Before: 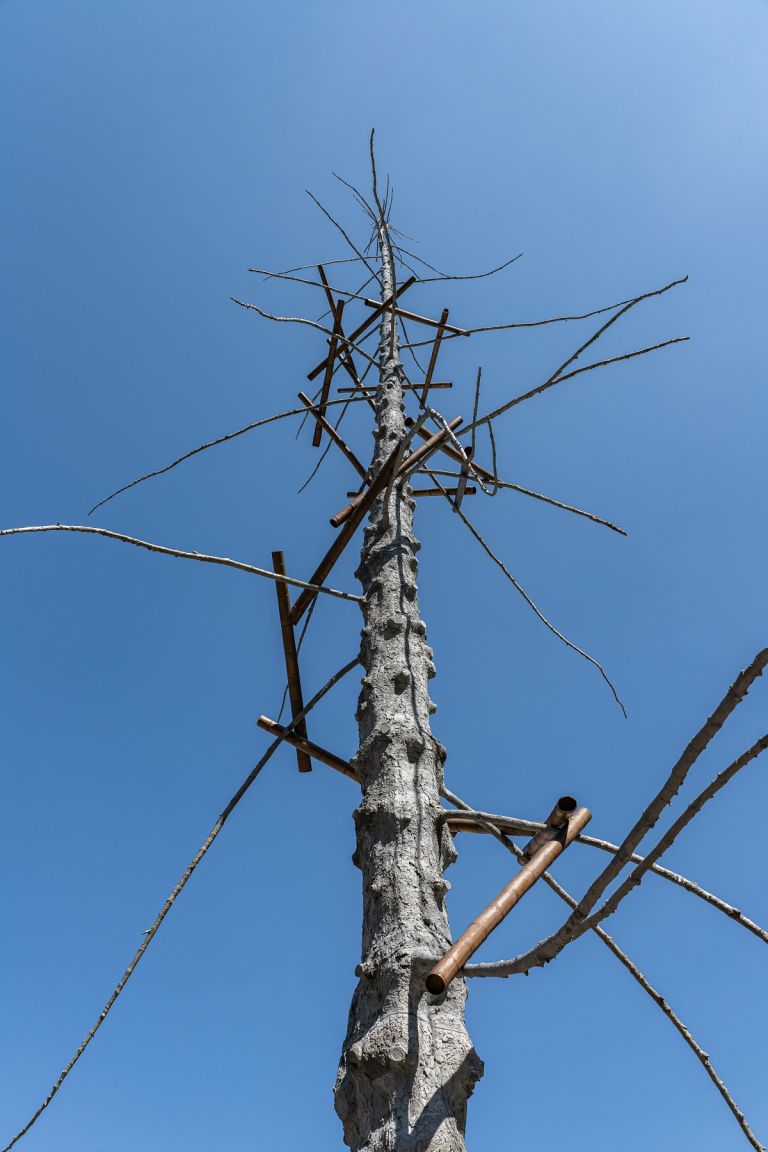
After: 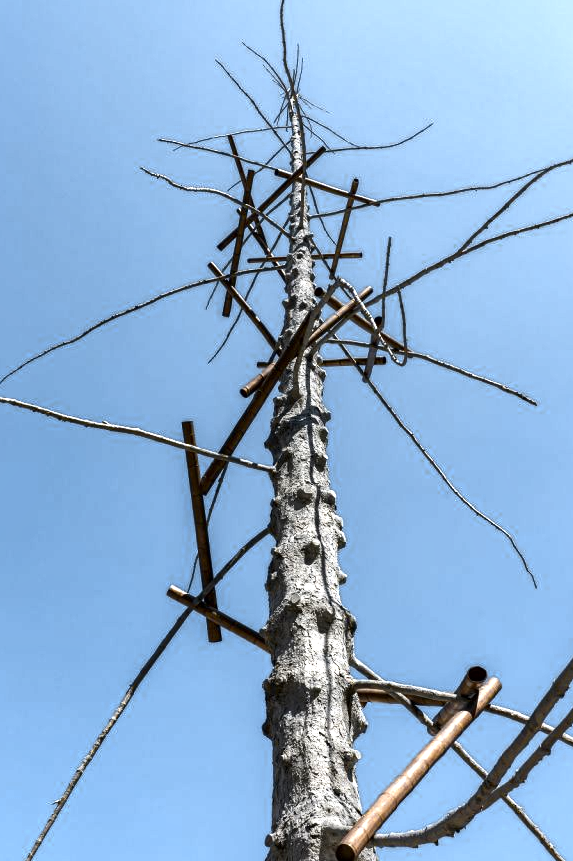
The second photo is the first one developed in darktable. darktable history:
crop and rotate: left 11.831%, top 11.346%, right 13.429%, bottom 13.899%
color zones: curves: ch0 [(0.004, 0.306) (0.107, 0.448) (0.252, 0.656) (0.41, 0.398) (0.595, 0.515) (0.768, 0.628)]; ch1 [(0.07, 0.323) (0.151, 0.452) (0.252, 0.608) (0.346, 0.221) (0.463, 0.189) (0.61, 0.368) (0.735, 0.395) (0.921, 0.412)]; ch2 [(0, 0.476) (0.132, 0.512) (0.243, 0.512) (0.397, 0.48) (0.522, 0.376) (0.634, 0.536) (0.761, 0.46)]
exposure: exposure 0.507 EV, compensate highlight preservation false
local contrast: mode bilateral grid, contrast 20, coarseness 50, detail 171%, midtone range 0.2
